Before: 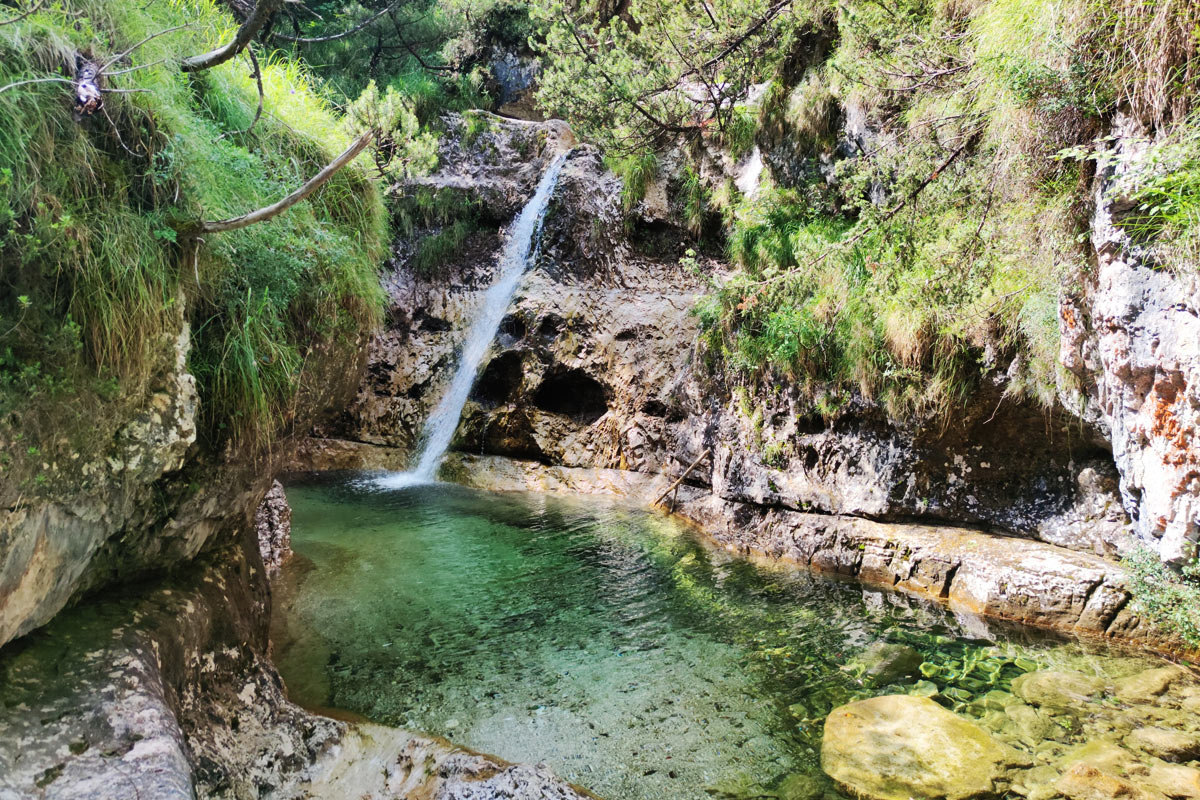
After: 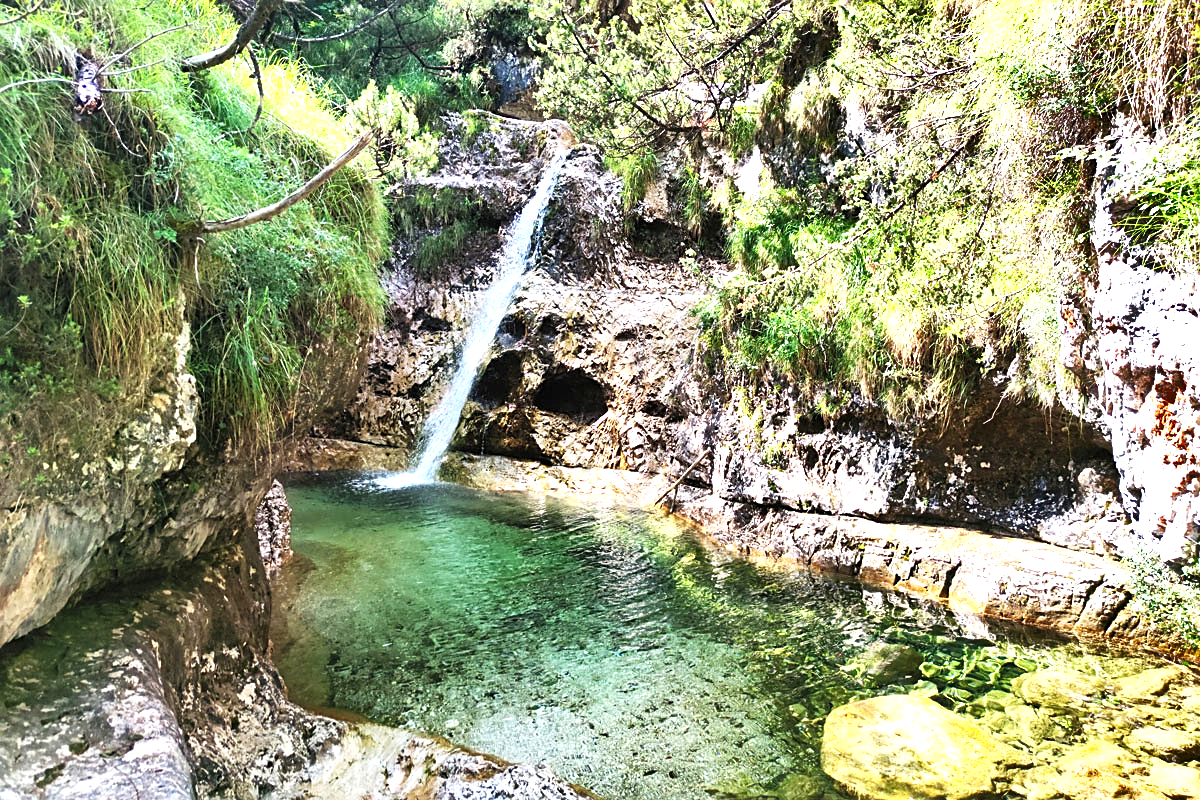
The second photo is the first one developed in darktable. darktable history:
sharpen: amount 0.493
shadows and highlights: soften with gaussian
exposure: black level correction 0, exposure 0.949 EV, compensate exposure bias true, compensate highlight preservation false
